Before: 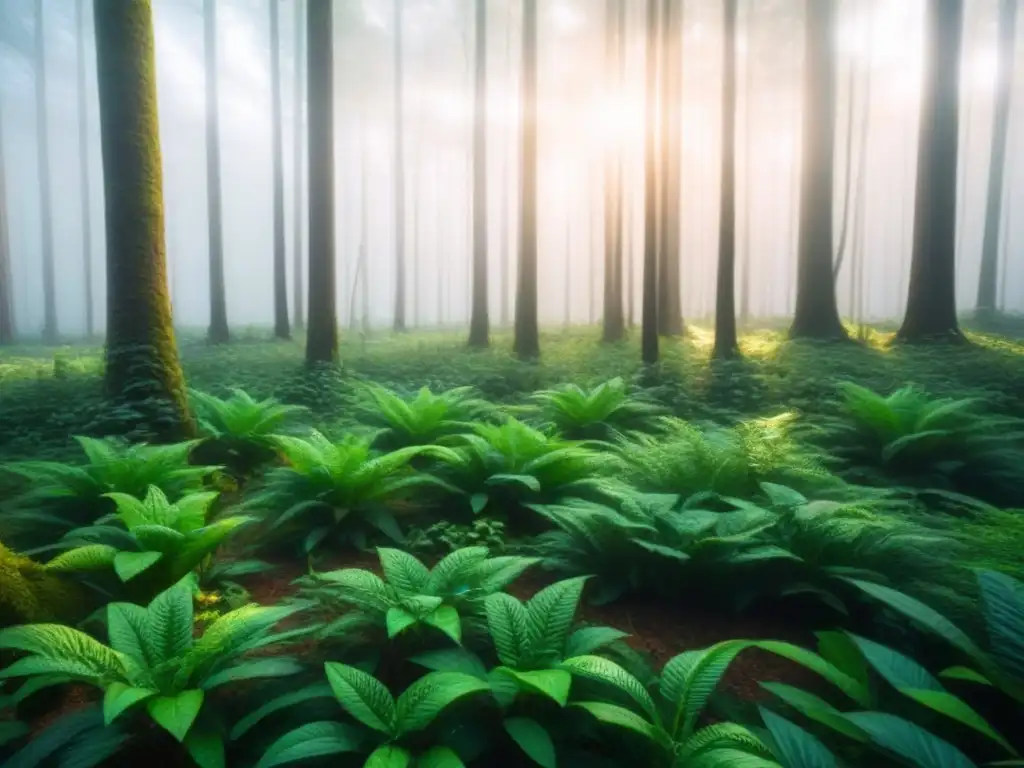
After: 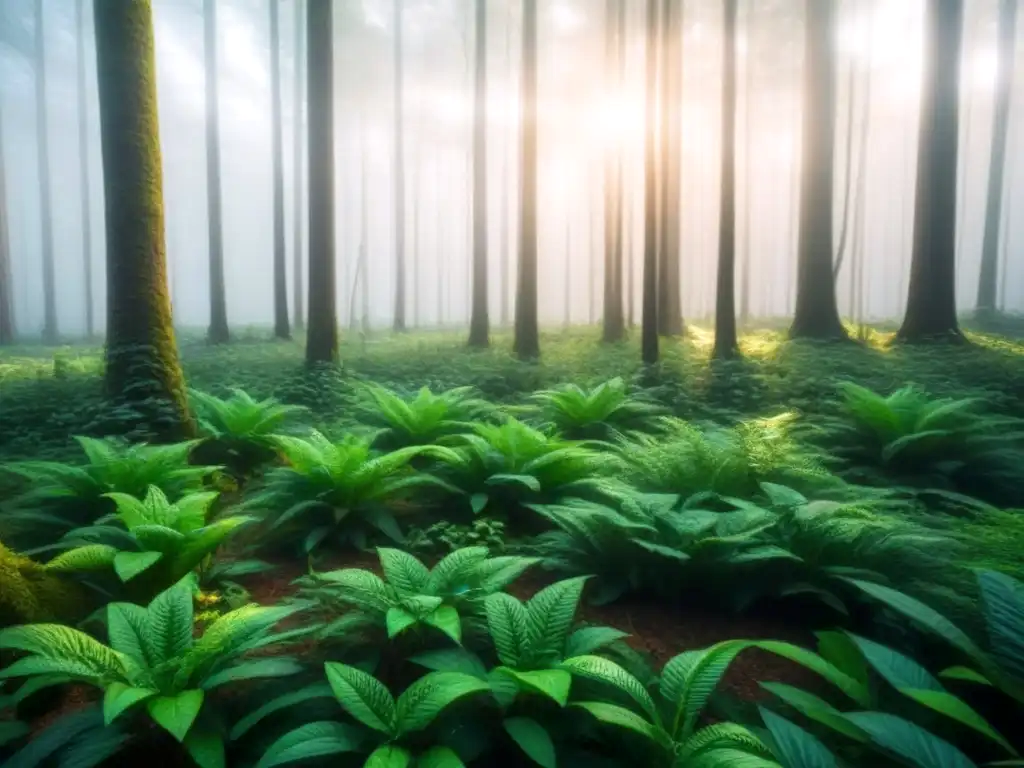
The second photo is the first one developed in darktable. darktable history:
base curve: preserve colors none
local contrast: highlights 100%, shadows 100%, detail 120%, midtone range 0.2
